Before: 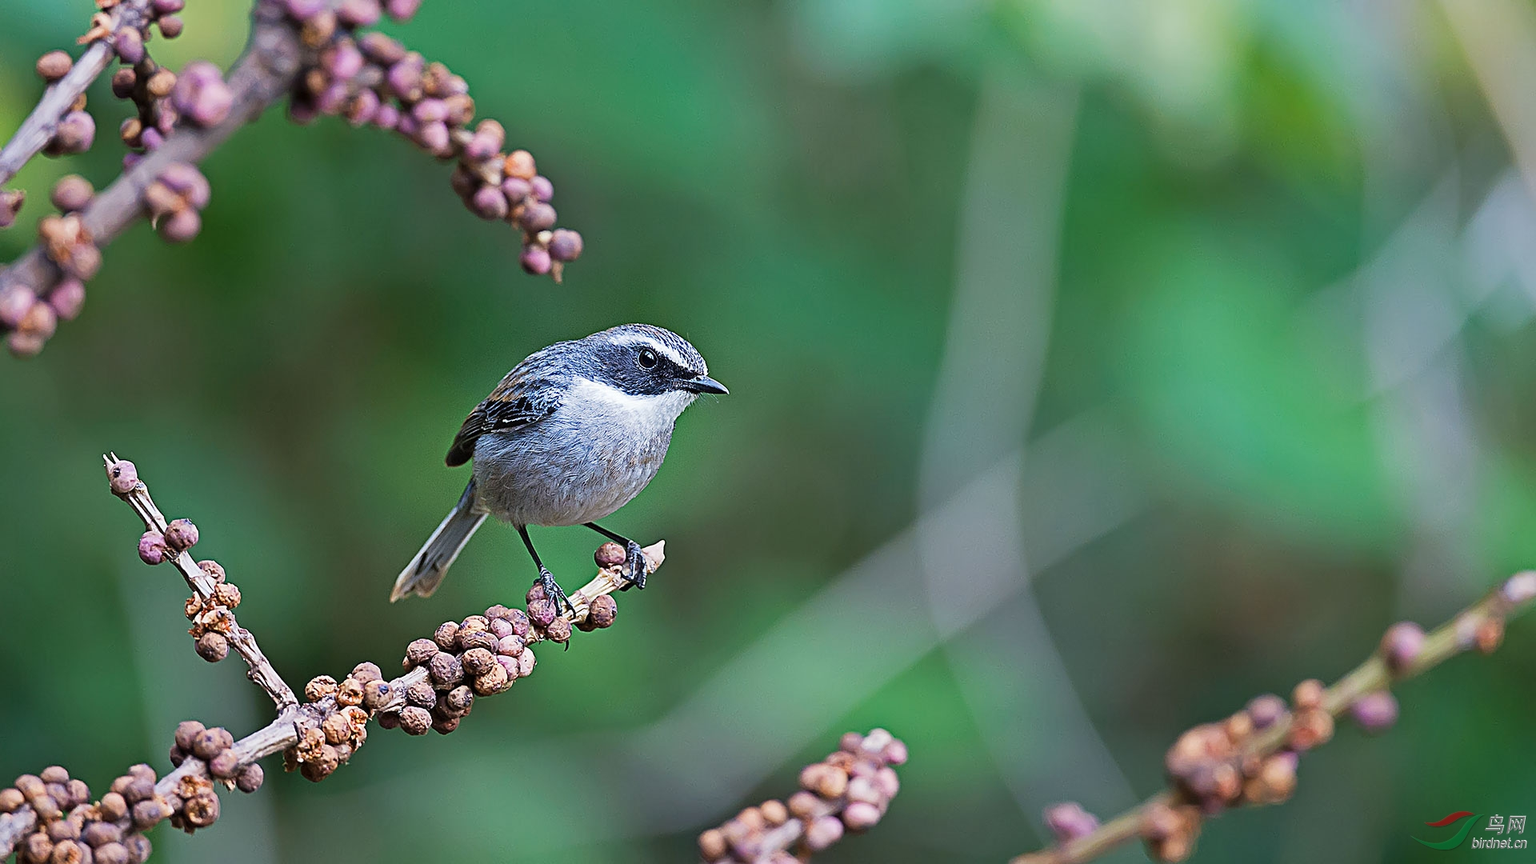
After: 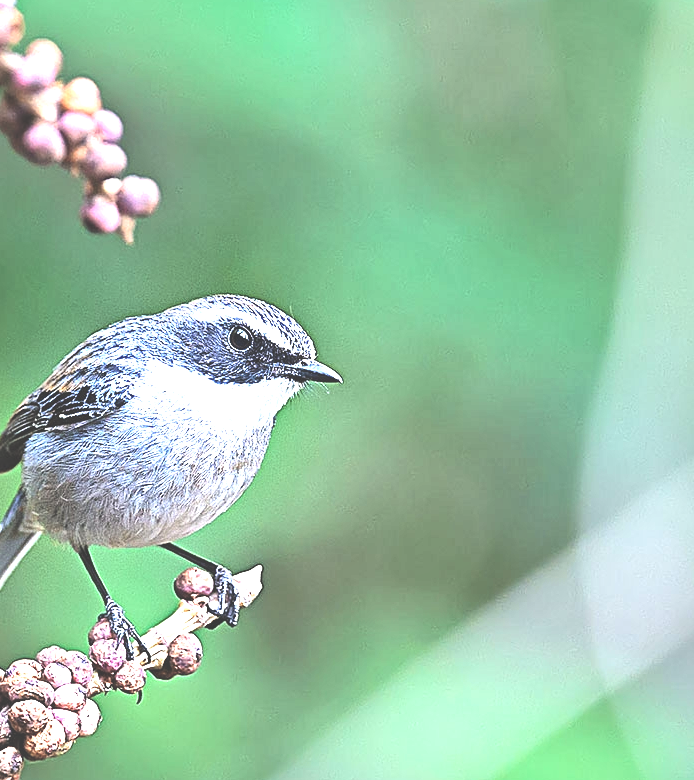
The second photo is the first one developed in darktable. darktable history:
contrast brightness saturation: contrast 0.047
crop and rotate: left 29.679%, top 10.205%, right 34.159%, bottom 17.49%
tone curve: curves: ch0 [(0.021, 0) (0.104, 0.052) (0.496, 0.526) (0.737, 0.783) (1, 1)], color space Lab, independent channels, preserve colors none
exposure: black level correction -0.024, exposure 1.395 EV, compensate exposure bias true, compensate highlight preservation false
local contrast: mode bilateral grid, contrast 20, coarseness 51, detail 147%, midtone range 0.2
